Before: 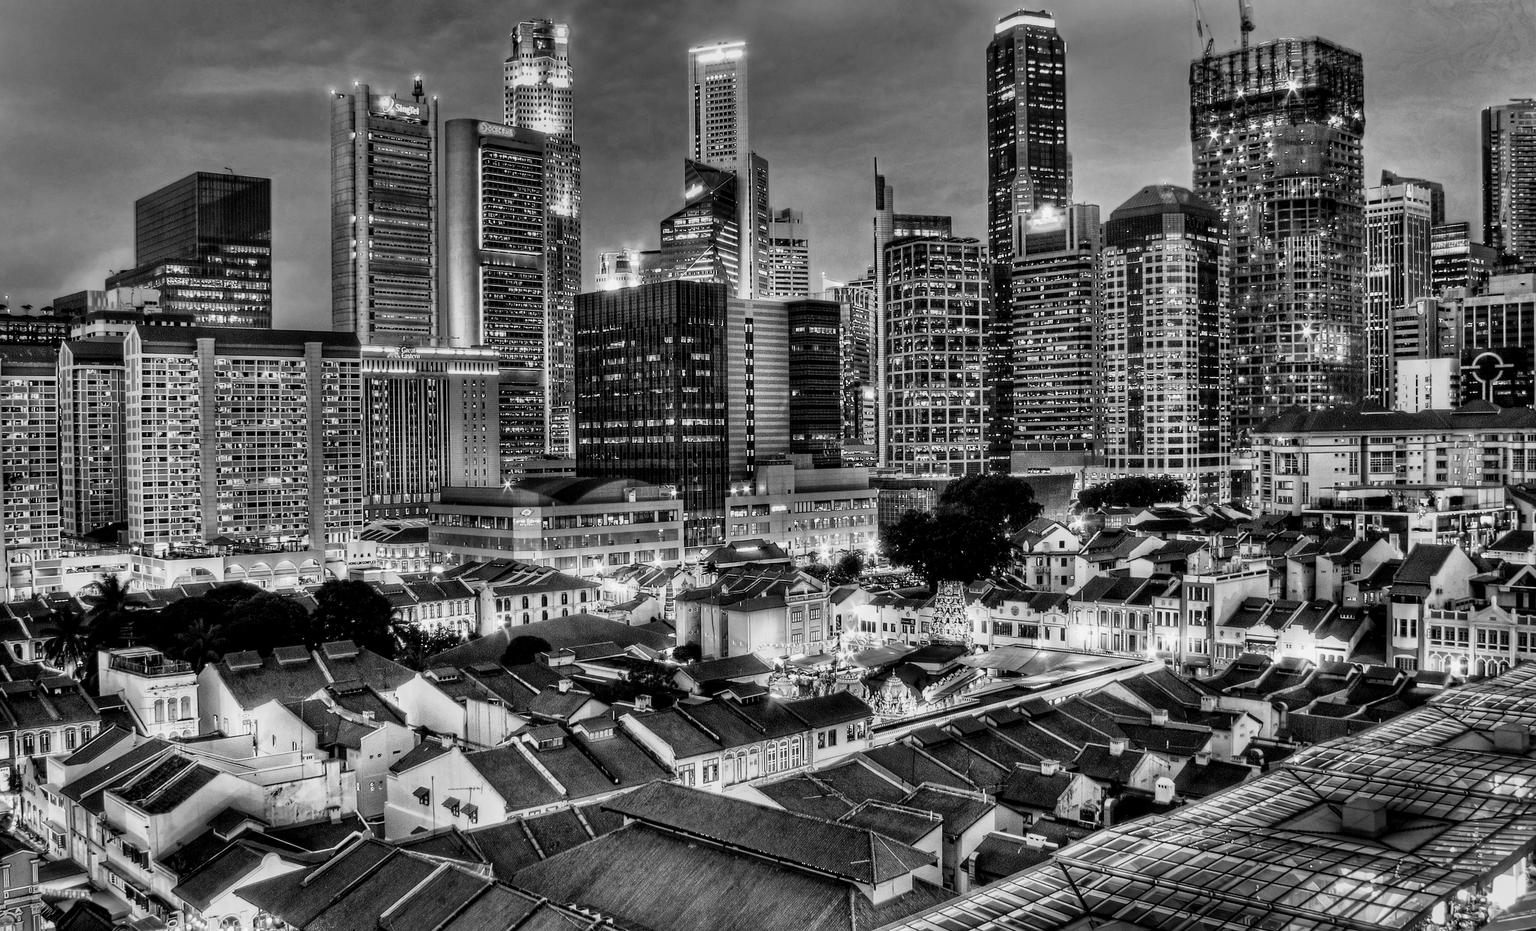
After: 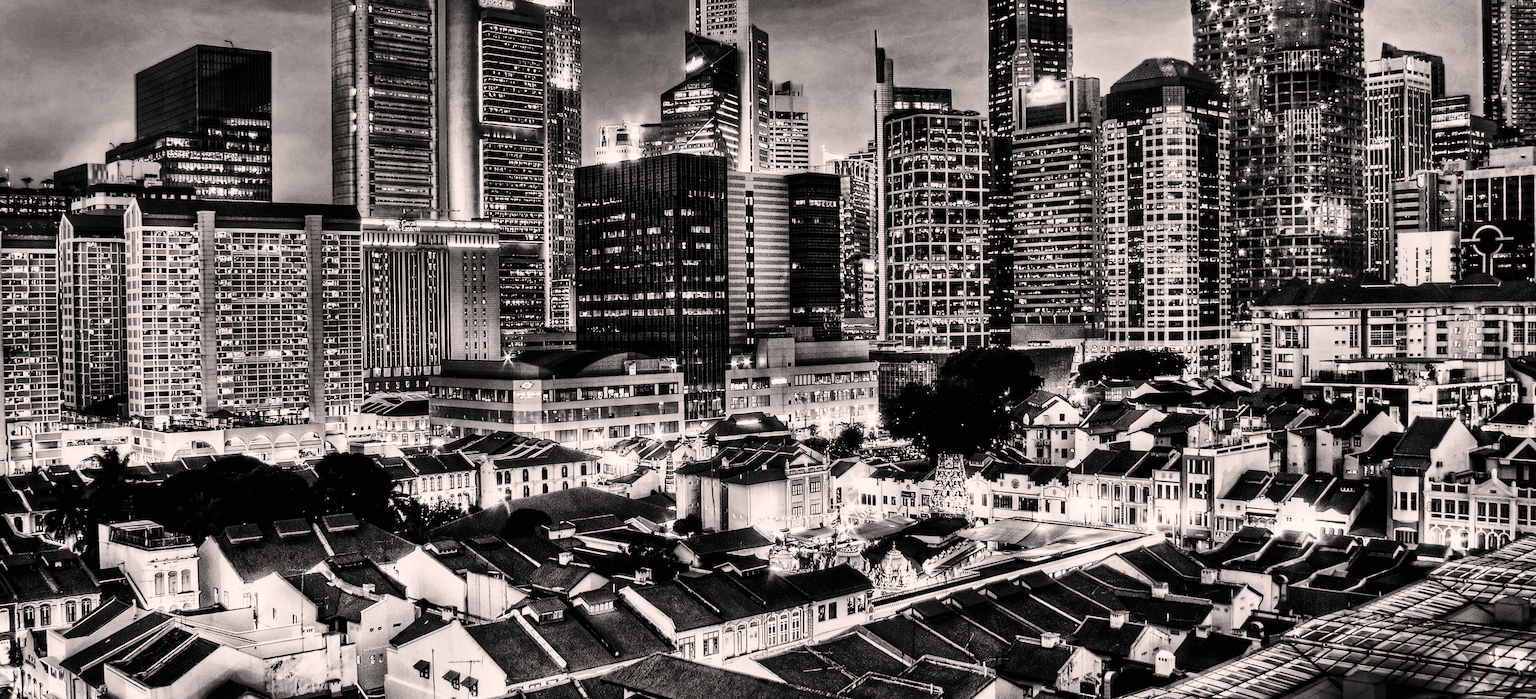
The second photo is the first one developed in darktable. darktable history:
contrast brightness saturation: contrast 0.334, brightness -0.072, saturation 0.172
crop: top 13.723%, bottom 11.115%
color balance rgb: global offset › luminance 0.26%, perceptual saturation grading › global saturation 23.354%, perceptual saturation grading › highlights -24.388%, perceptual saturation grading › mid-tones 24.686%, perceptual saturation grading › shadows 38.775%, perceptual brilliance grading › mid-tones 9.958%, perceptual brilliance grading › shadows 14.249%
color correction: highlights a* 5.79, highlights b* 4.86
contrast equalizer: y [[0.5 ×6], [0.5 ×6], [0.5 ×6], [0 ×6], [0, 0.039, 0.251, 0.29, 0.293, 0.292]]
